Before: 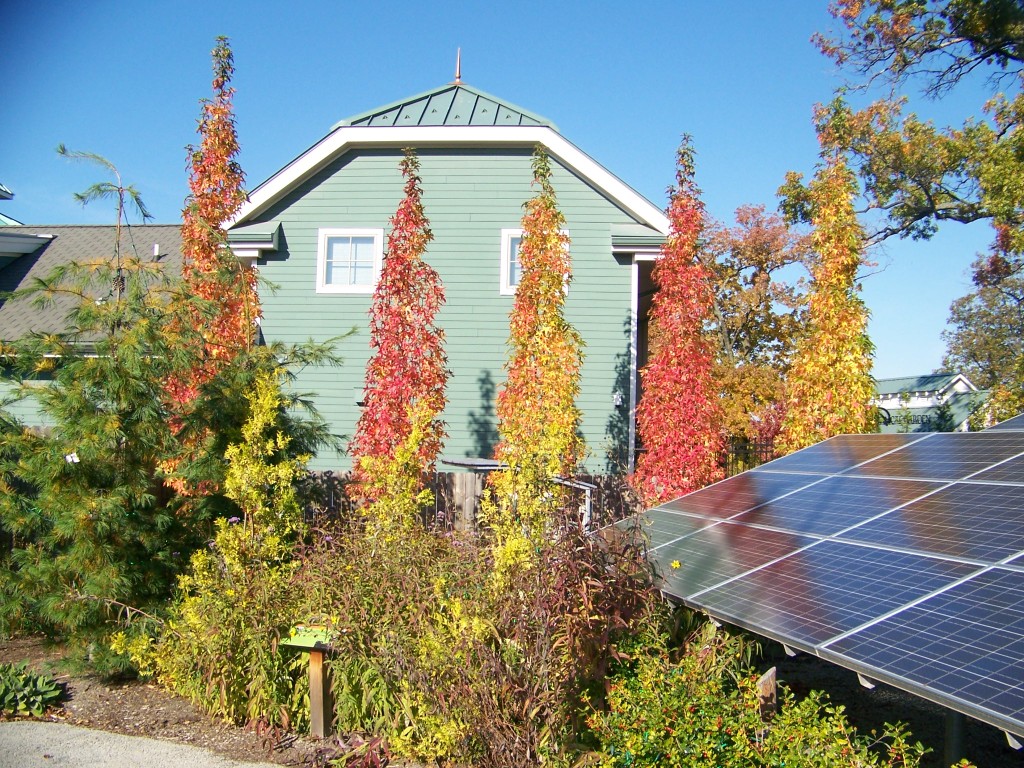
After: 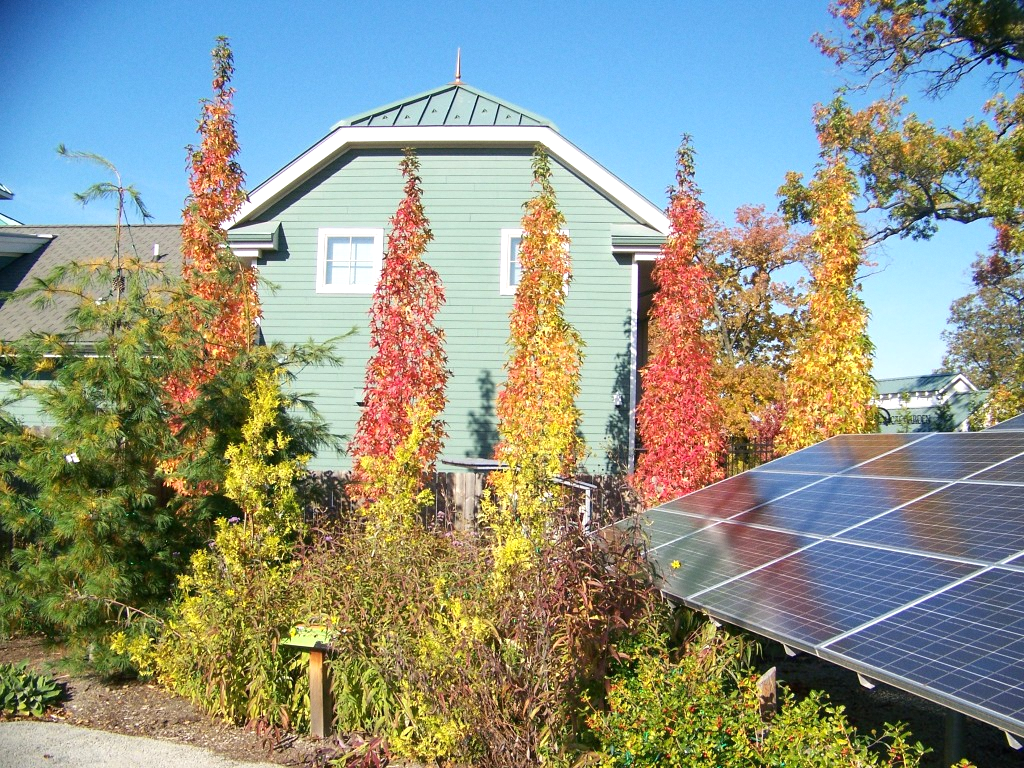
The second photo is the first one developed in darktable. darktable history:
grain: coarseness 0.09 ISO, strength 10%
exposure: exposure 0.2 EV, compensate highlight preservation false
